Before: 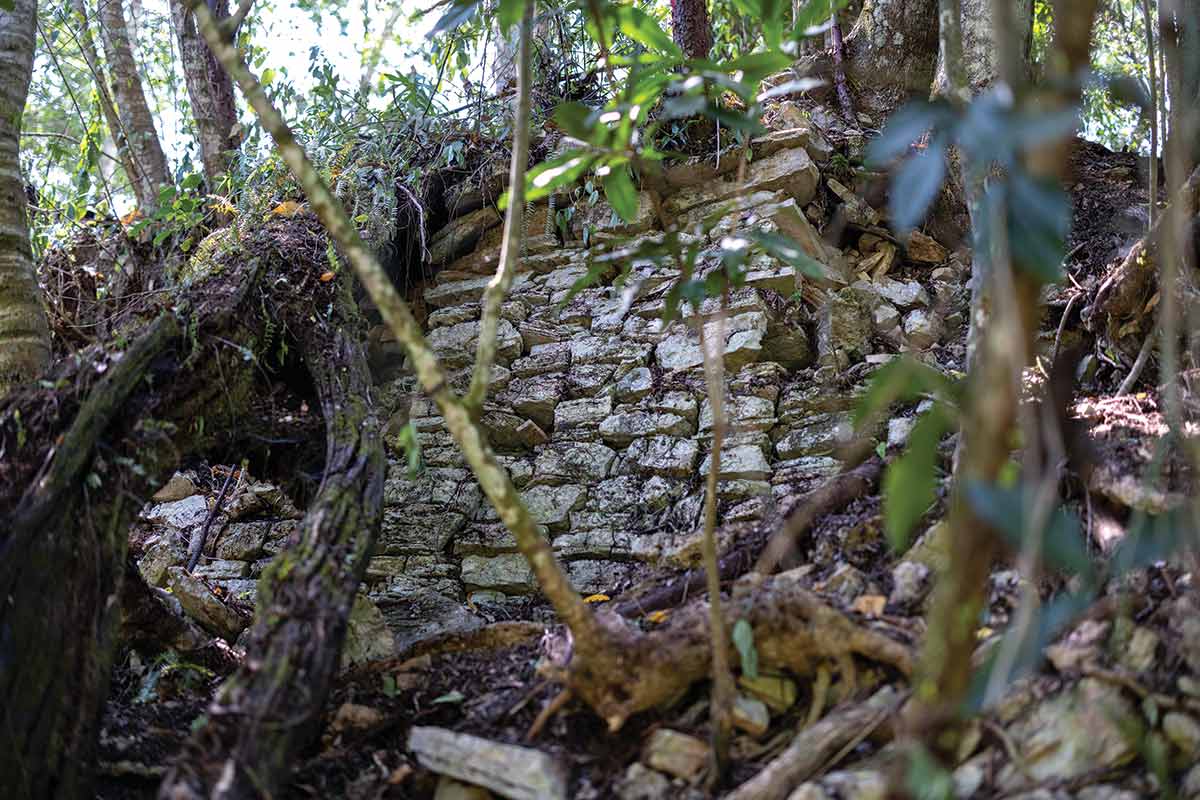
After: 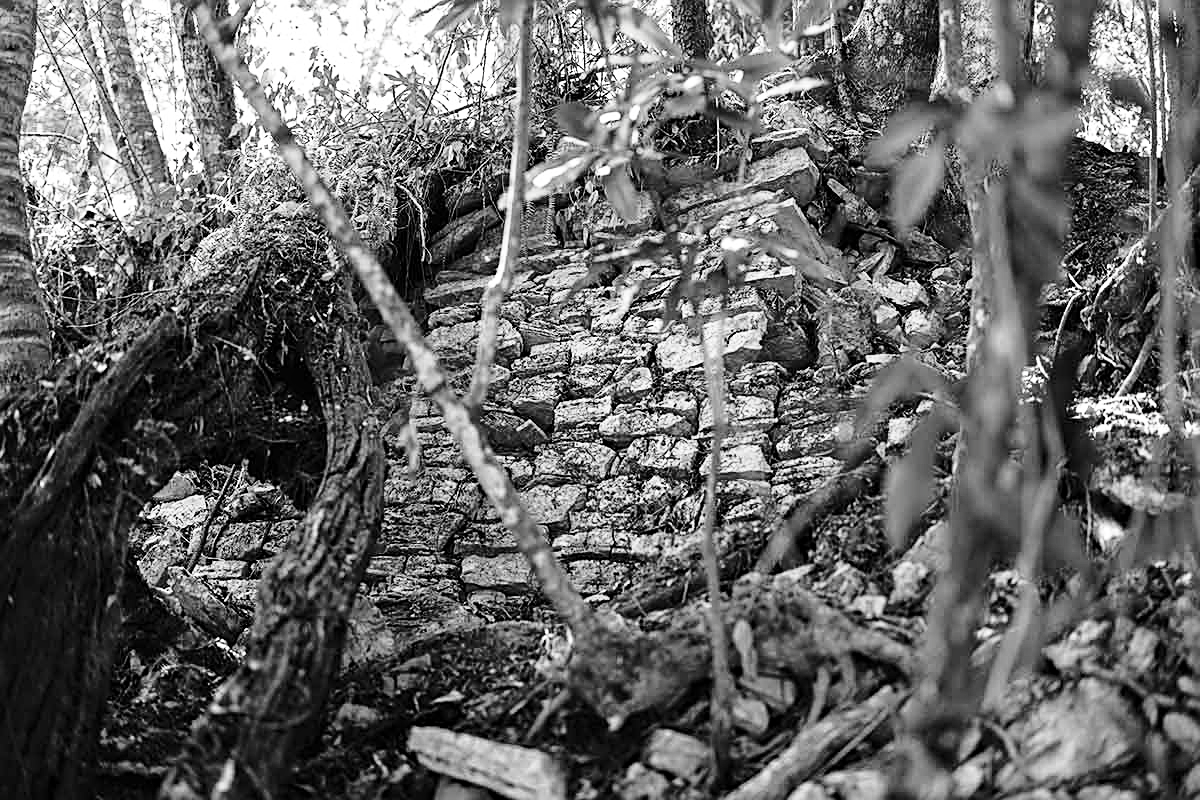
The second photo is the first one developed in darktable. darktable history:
contrast brightness saturation: saturation -0.993
haze removal: compatibility mode true, adaptive false
sharpen: amount 0.495
base curve: curves: ch0 [(0, 0) (0.028, 0.03) (0.121, 0.232) (0.46, 0.748) (0.859, 0.968) (1, 1)], preserve colors none
